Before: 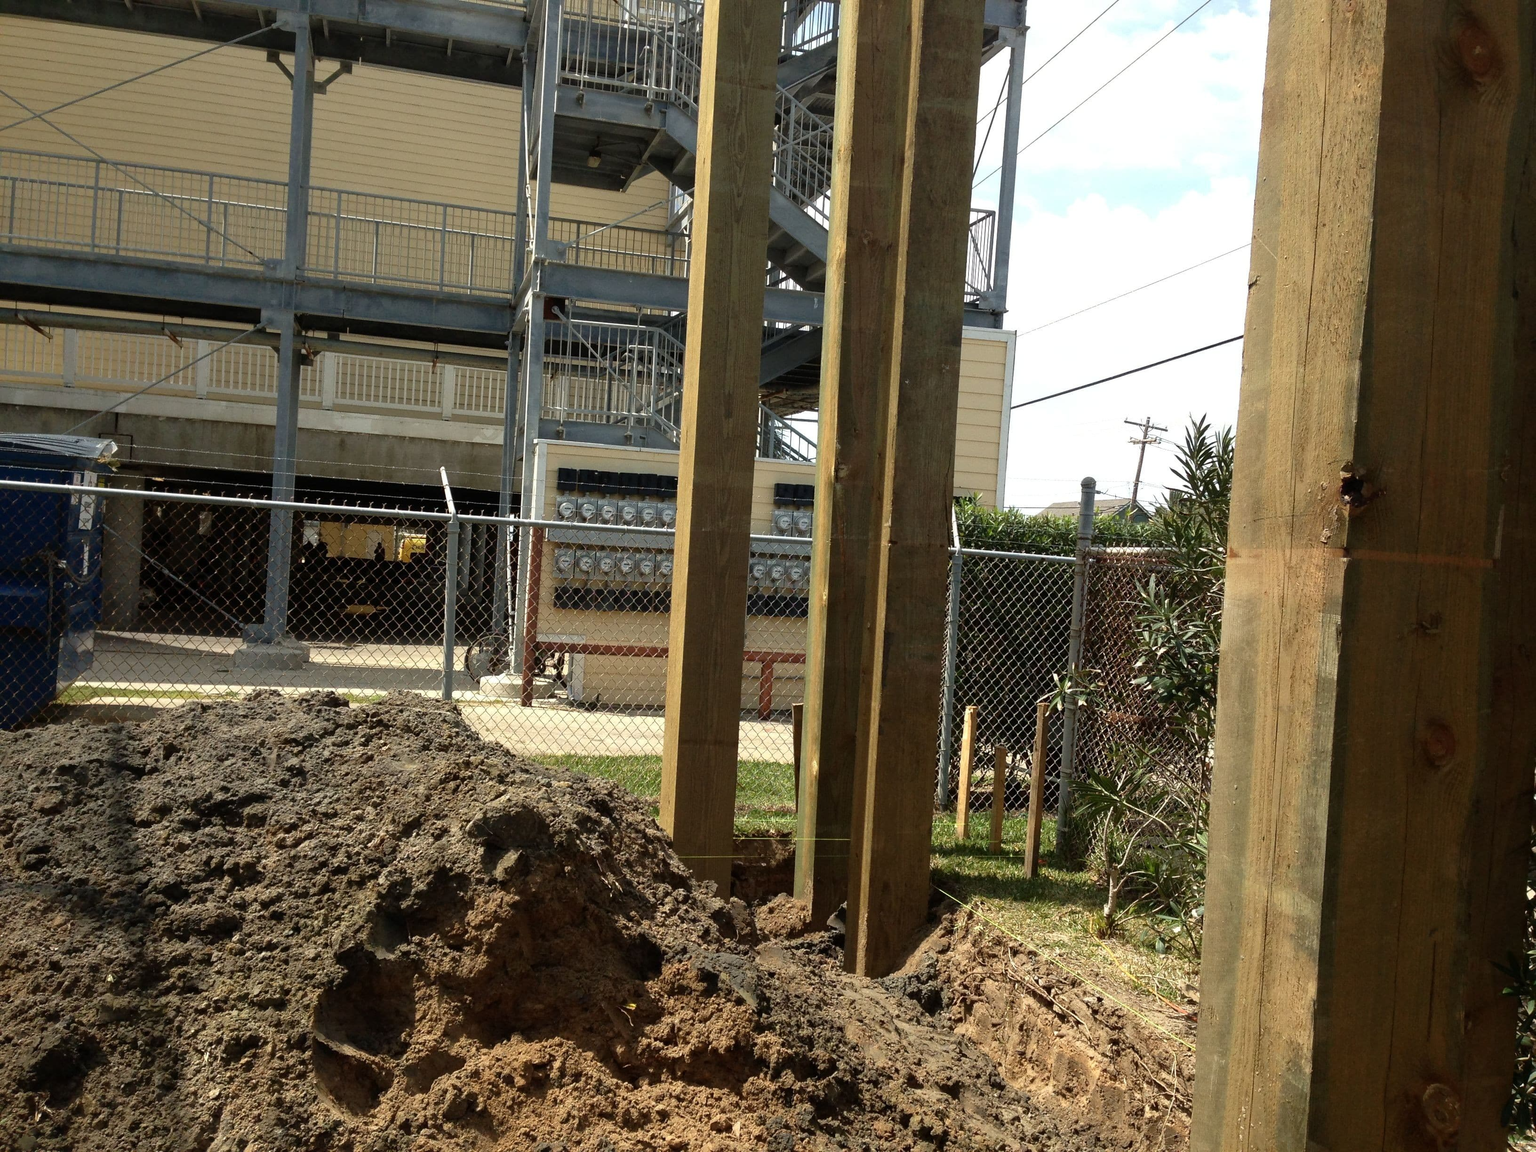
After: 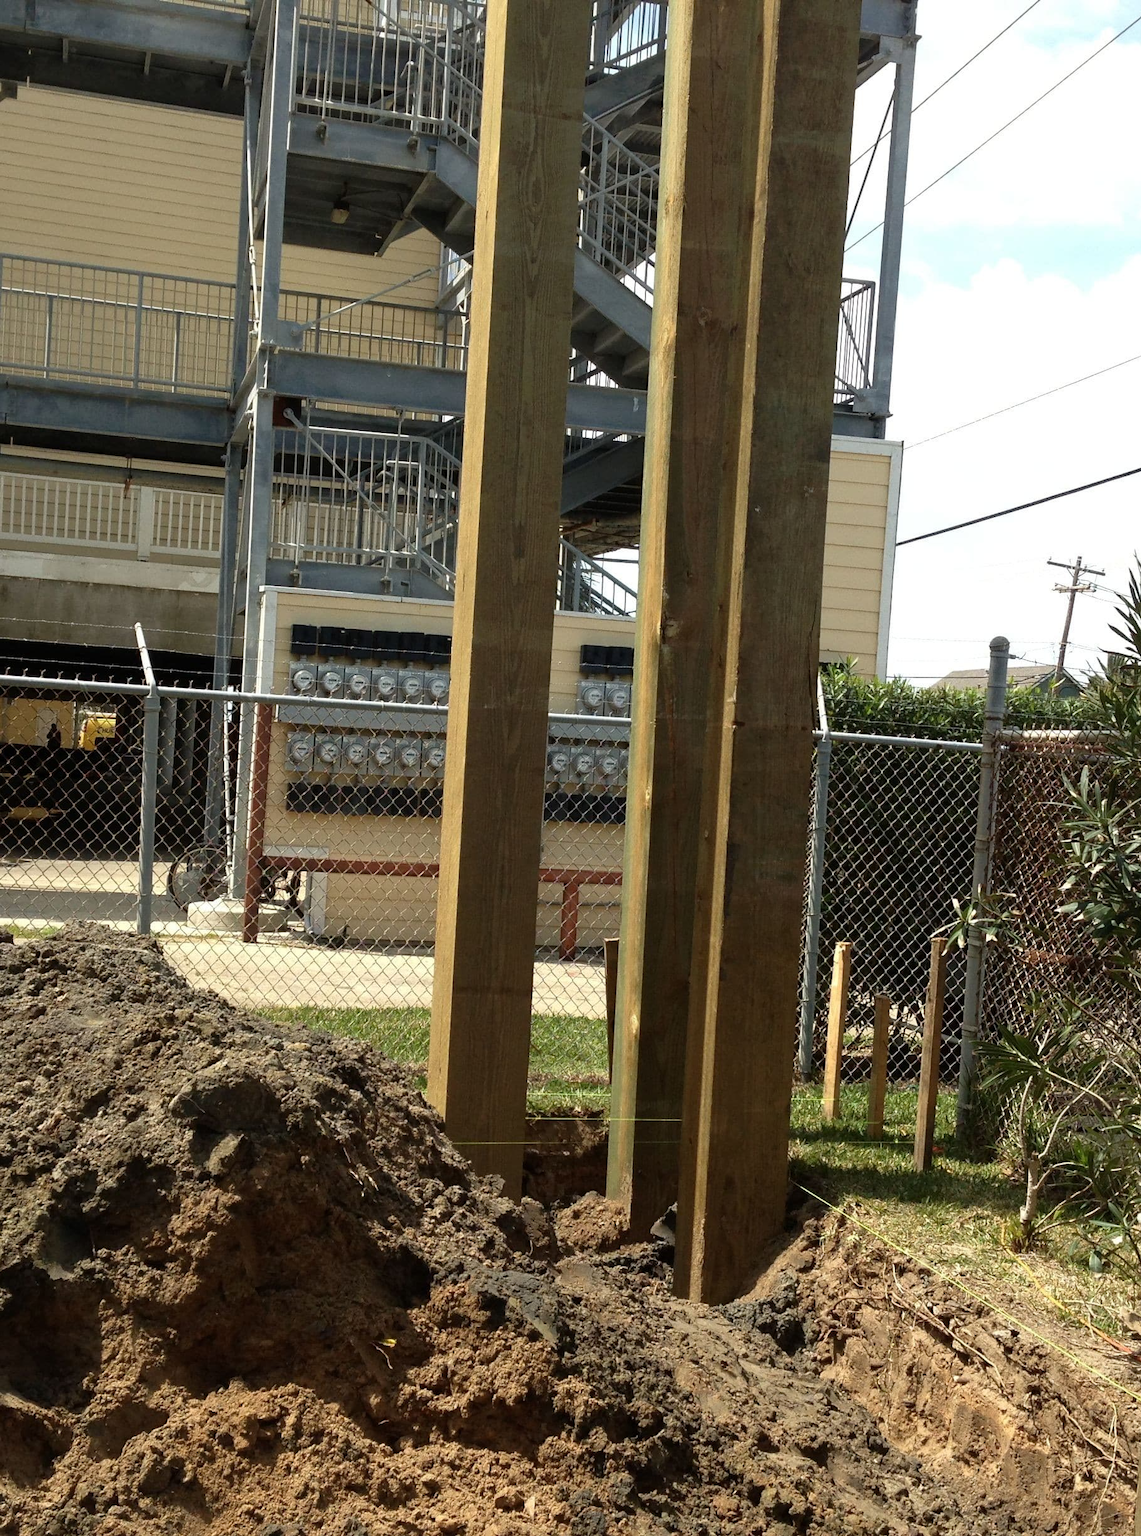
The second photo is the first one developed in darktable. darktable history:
crop: left 22.106%, right 22.166%, bottom 0.011%
